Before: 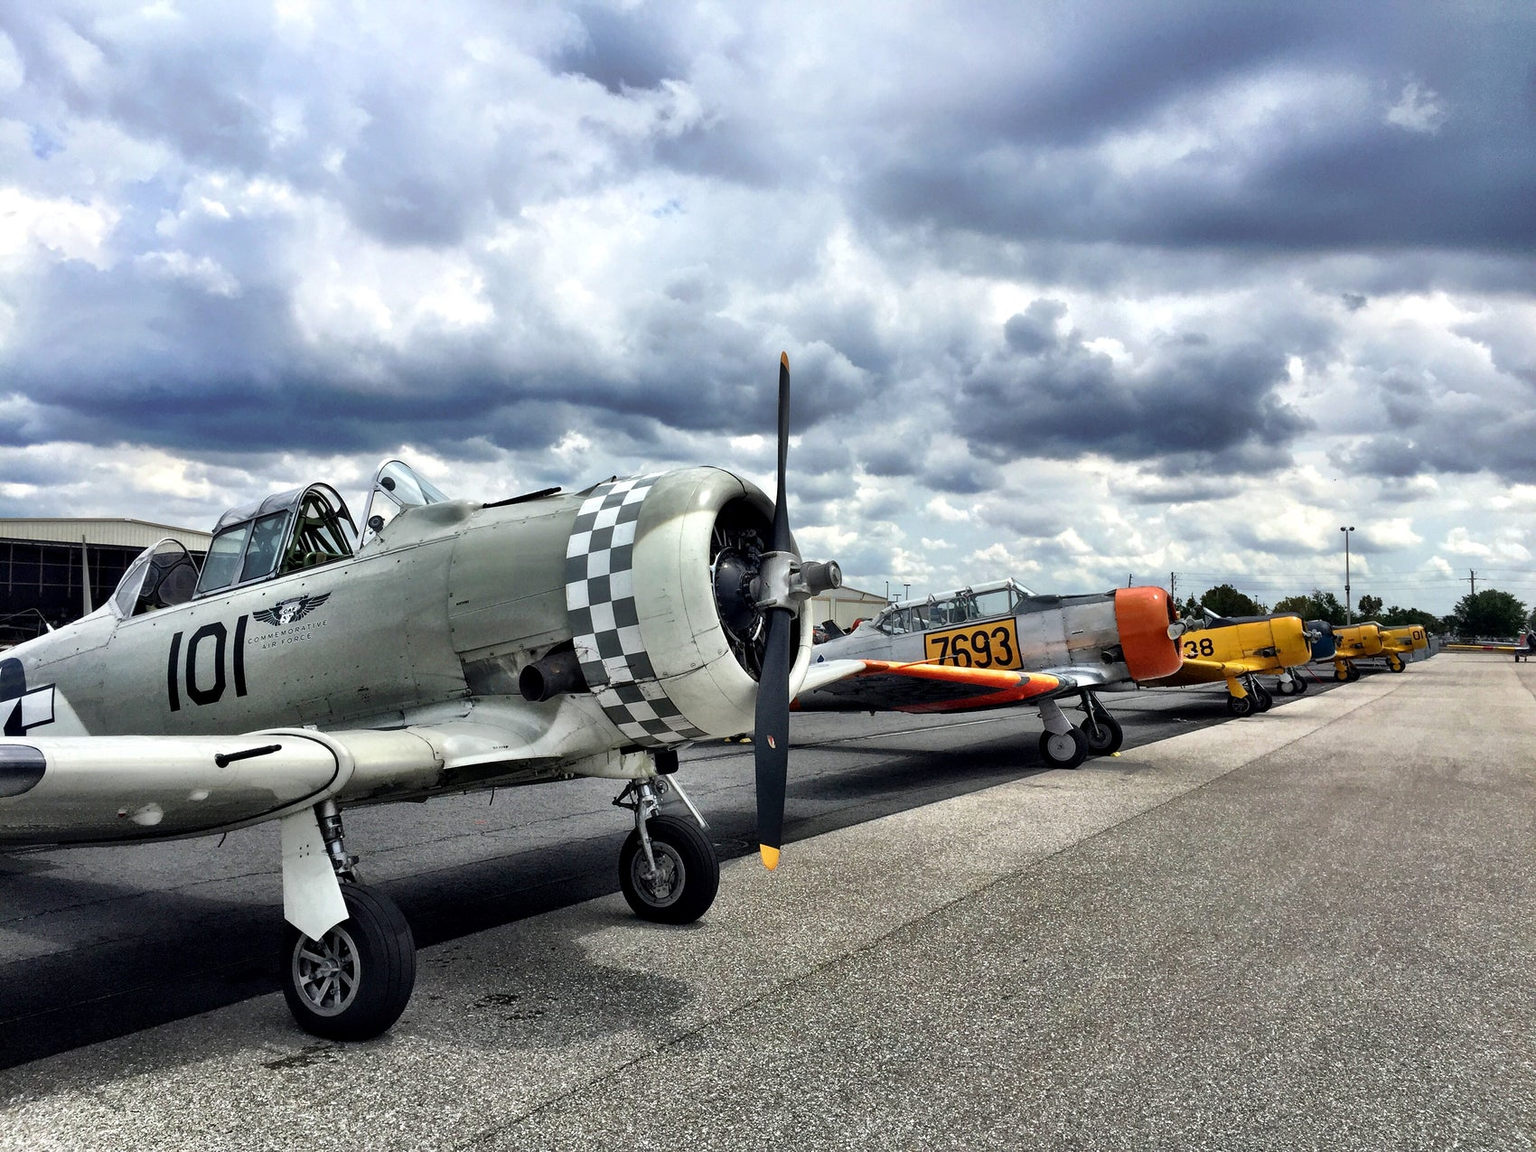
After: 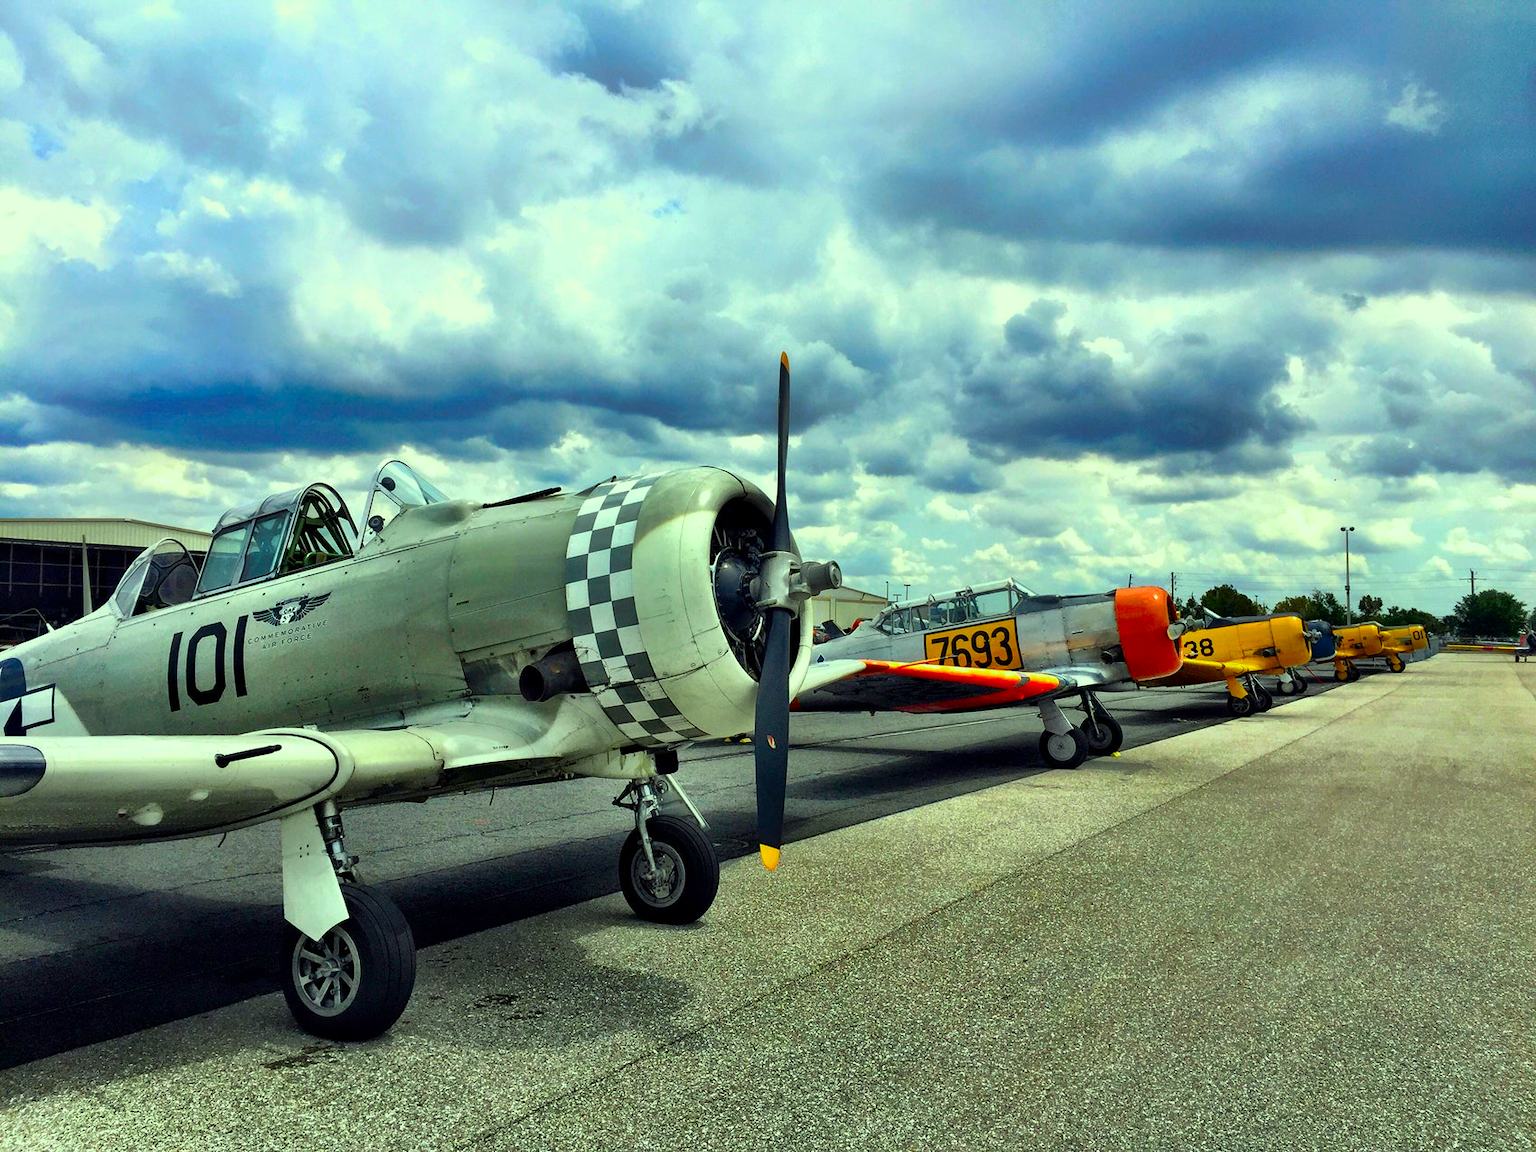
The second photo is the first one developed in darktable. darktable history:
color correction: highlights a* -10.91, highlights b* 9.93, saturation 1.72
